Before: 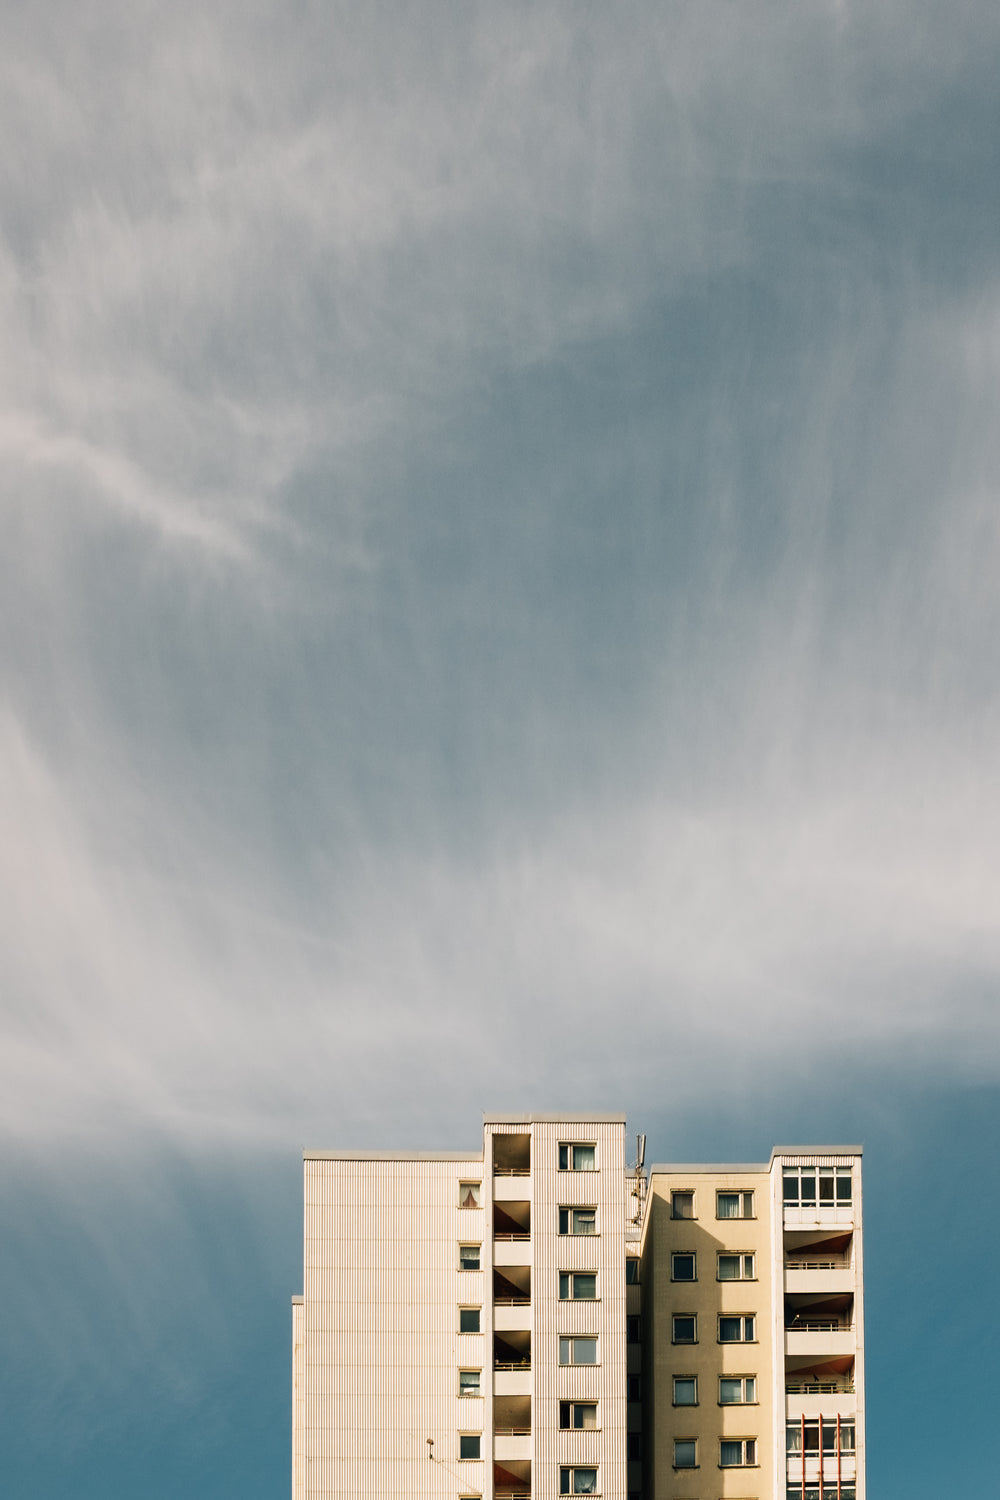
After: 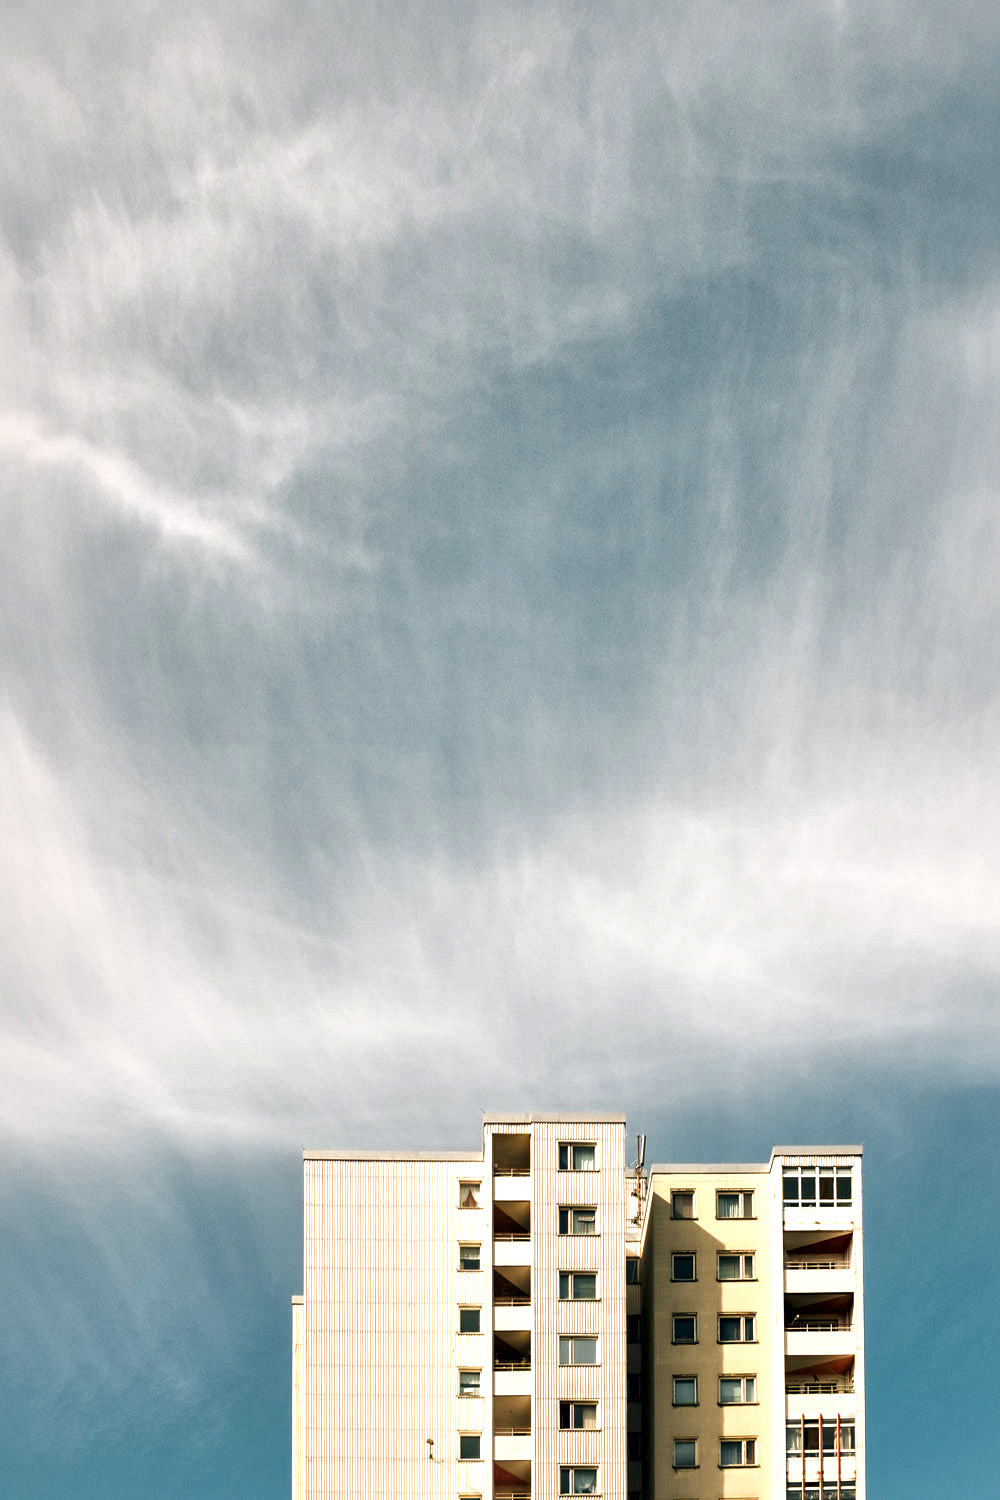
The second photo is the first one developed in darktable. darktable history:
exposure: black level correction 0, exposure 0.499 EV, compensate highlight preservation false
local contrast: mode bilateral grid, contrast 69, coarseness 75, detail 181%, midtone range 0.2
